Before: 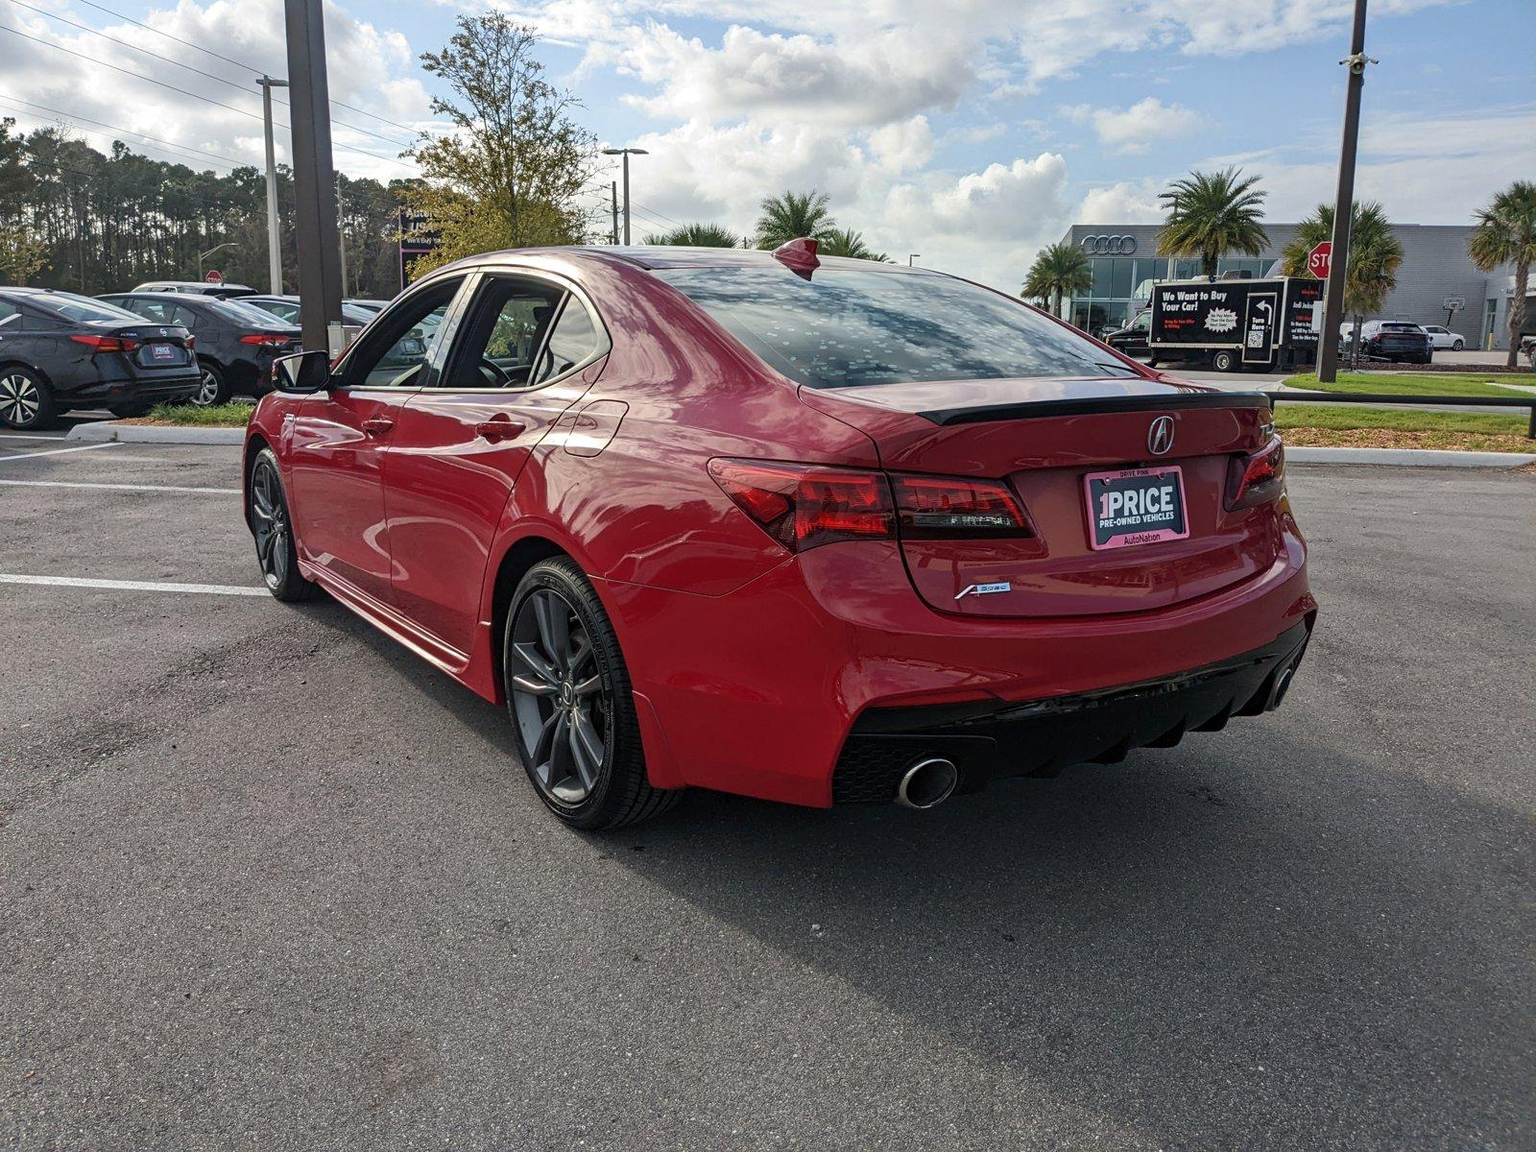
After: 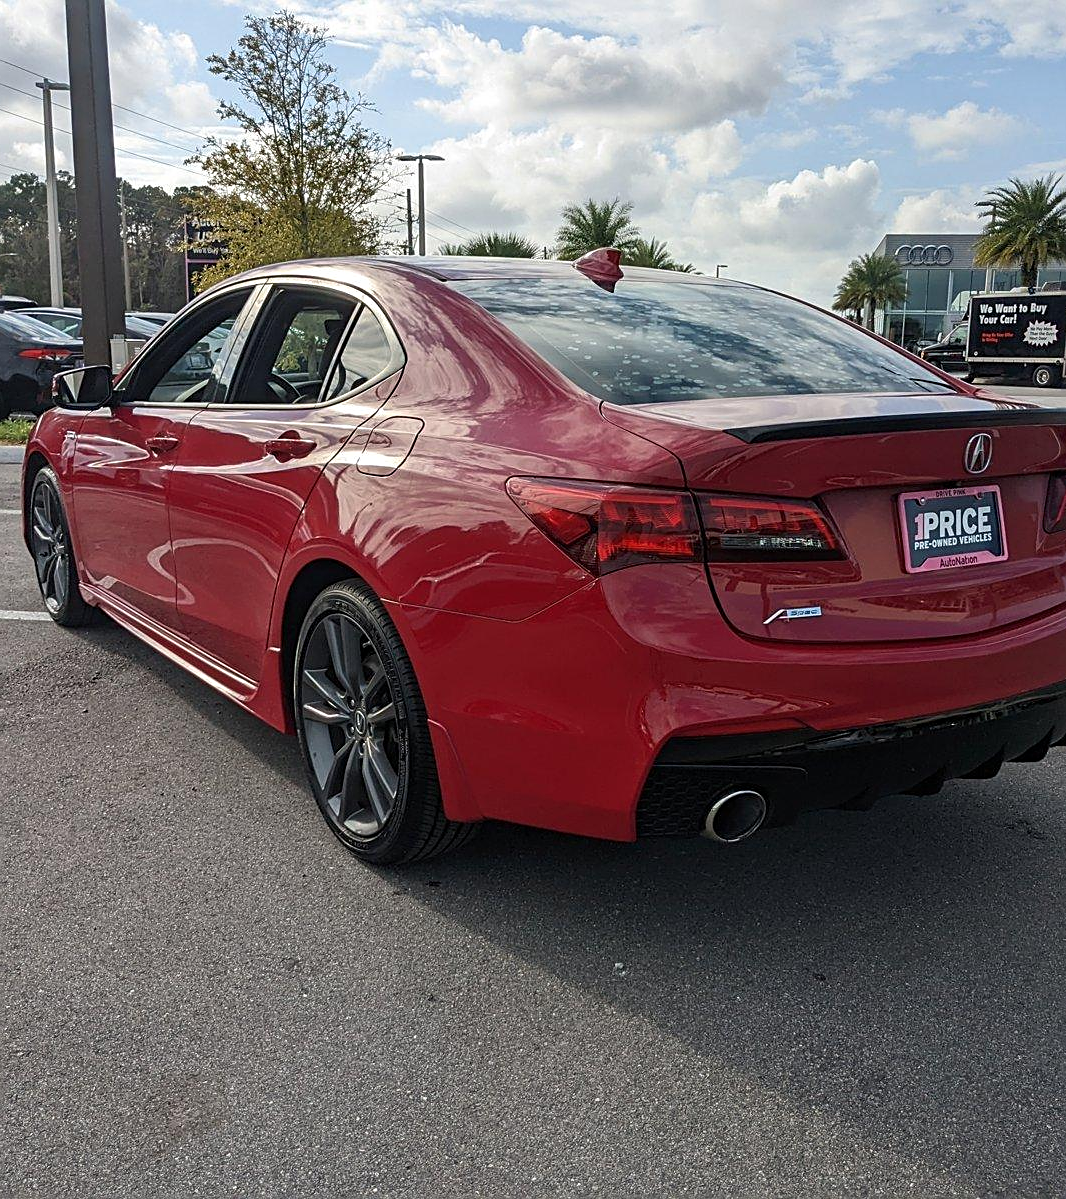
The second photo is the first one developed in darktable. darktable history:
tone equalizer: on, module defaults
crop and rotate: left 14.46%, right 18.901%
sharpen: amount 0.464
